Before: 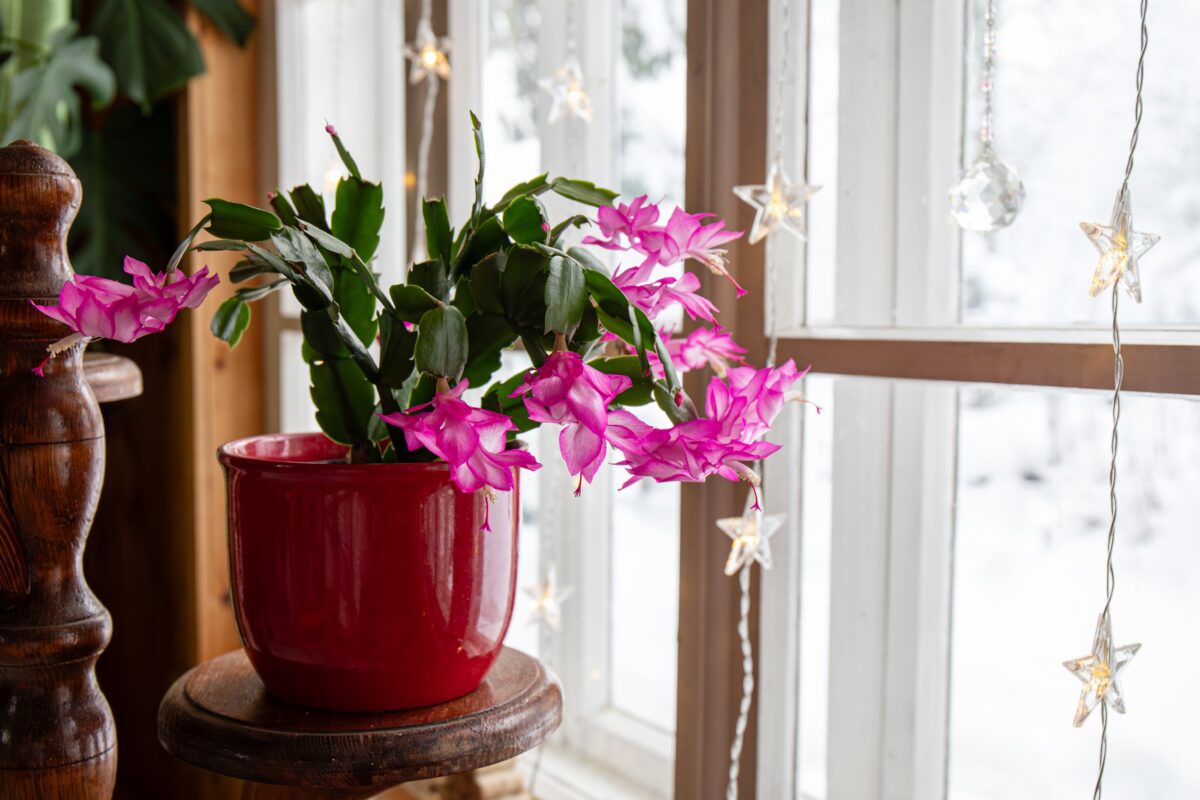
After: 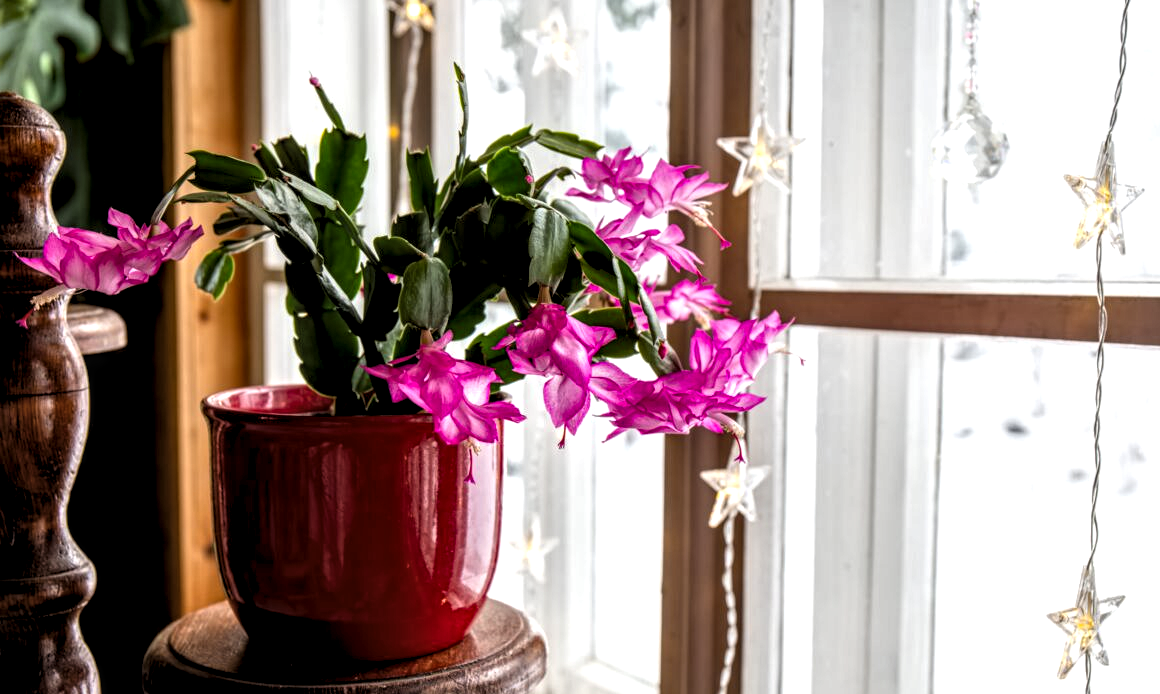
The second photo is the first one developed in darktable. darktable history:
crop: left 1.397%, top 6.121%, right 1.725%, bottom 7.087%
levels: white 99.93%, levels [0.062, 0.494, 0.925]
color balance rgb: perceptual saturation grading › global saturation 19.564%
local contrast: detail 160%
contrast equalizer: octaves 7, y [[0.5 ×6], [0.5 ×6], [0.5 ×6], [0 ×6], [0, 0, 0, 0.581, 0.011, 0]]
